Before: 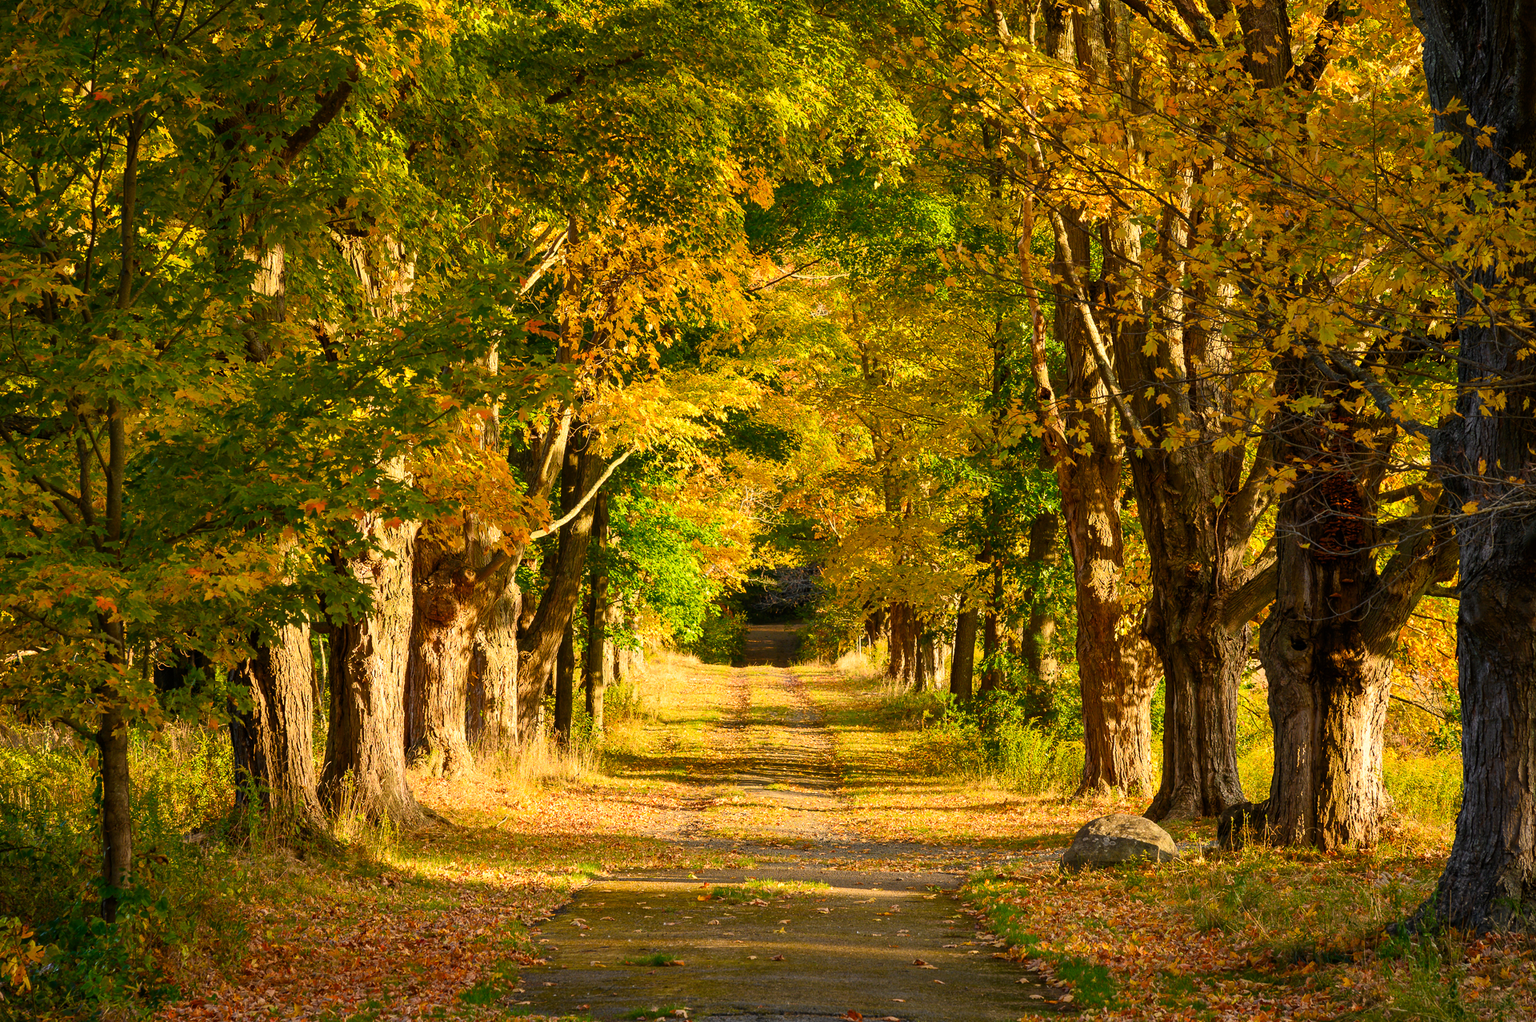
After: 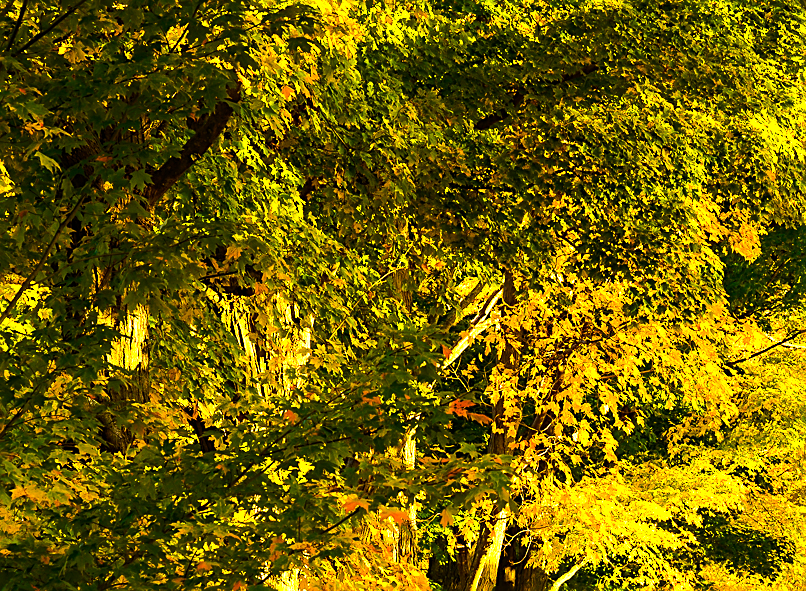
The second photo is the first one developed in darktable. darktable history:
sharpen: on, module defaults
color balance rgb: perceptual saturation grading › global saturation 25%, perceptual brilliance grading › mid-tones 10%, perceptual brilliance grading › shadows 15%, global vibrance 20%
crop and rotate: left 10.817%, top 0.062%, right 47.194%, bottom 53.626%
tone equalizer: -8 EV -1.08 EV, -7 EV -1.01 EV, -6 EV -0.867 EV, -5 EV -0.578 EV, -3 EV 0.578 EV, -2 EV 0.867 EV, -1 EV 1.01 EV, +0 EV 1.08 EV, edges refinement/feathering 500, mask exposure compensation -1.57 EV, preserve details no
